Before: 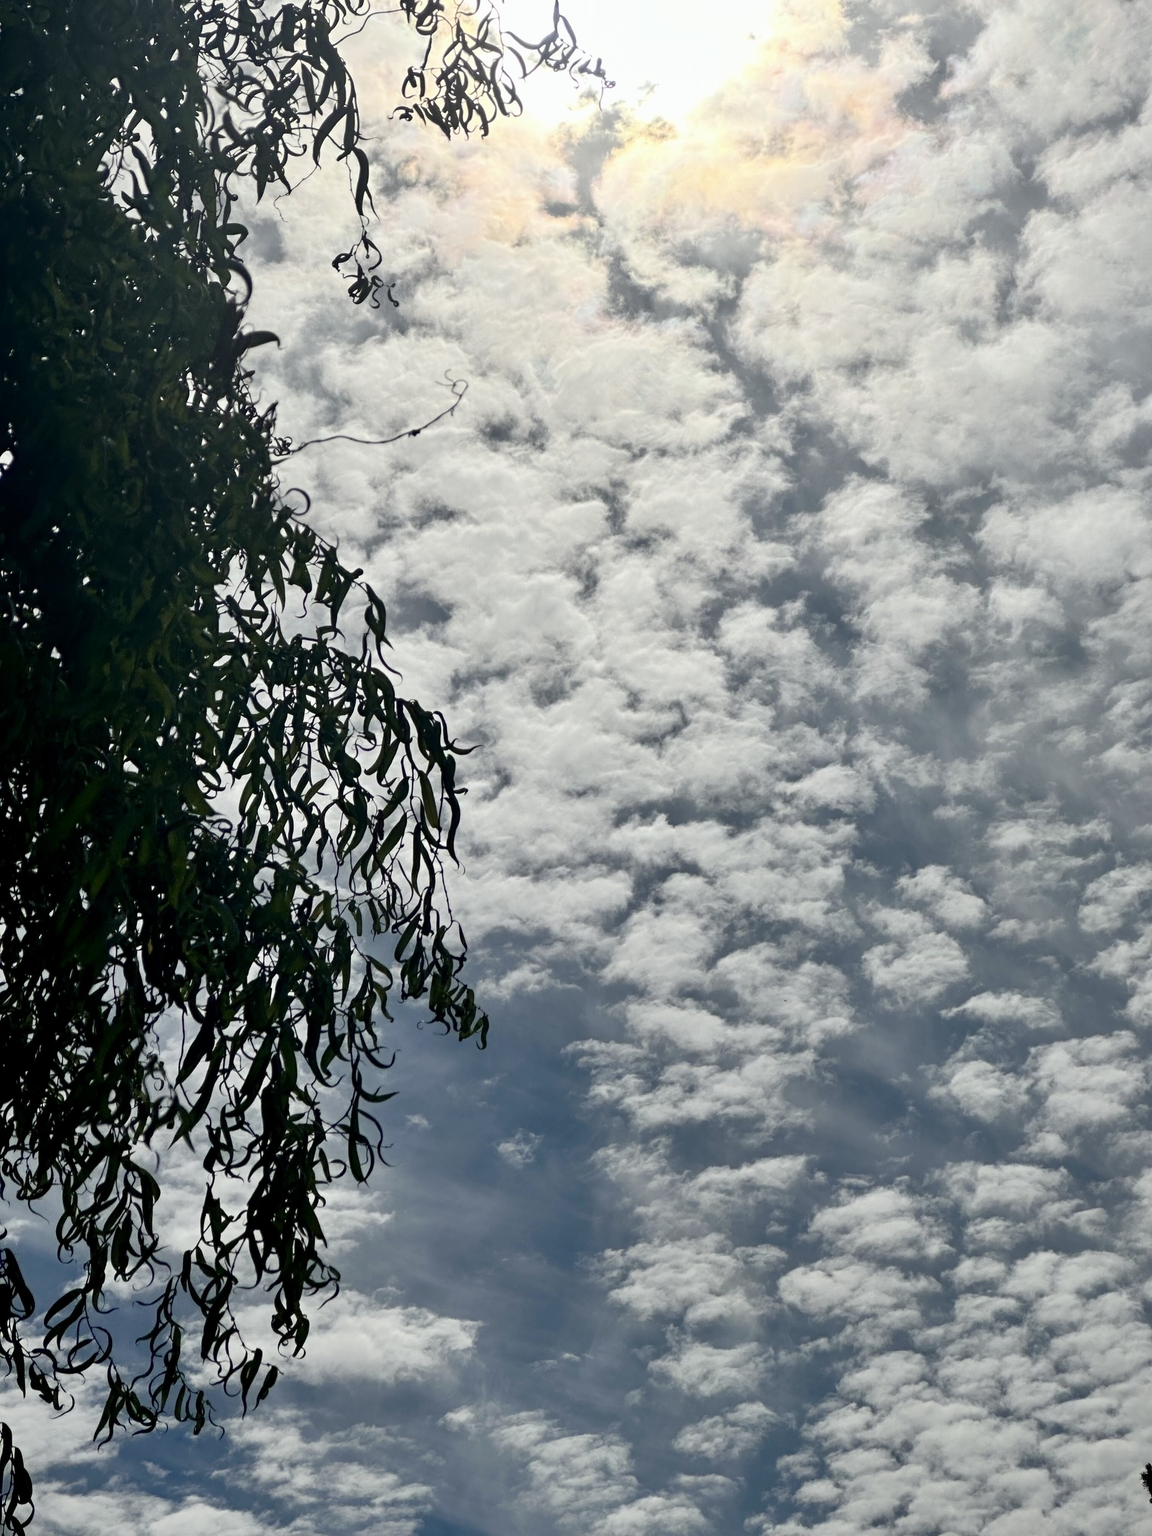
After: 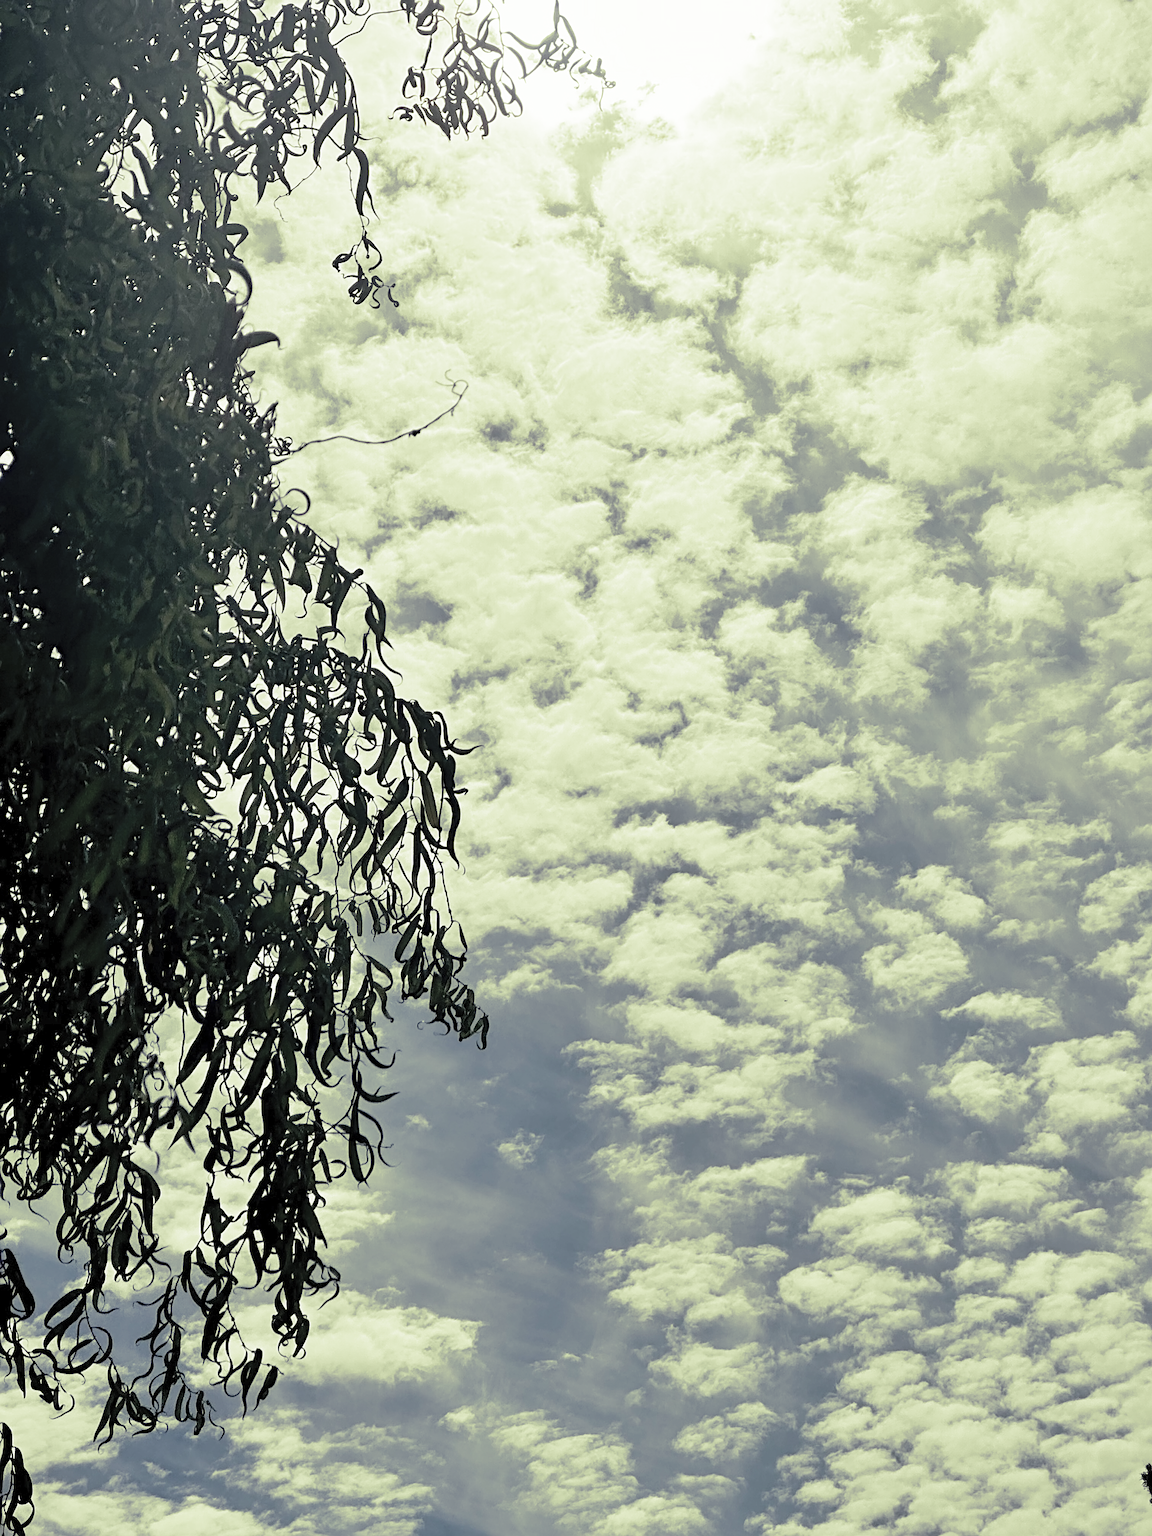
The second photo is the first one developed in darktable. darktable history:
levels: levels [0, 0.478, 1]
white balance: emerald 1
sharpen: on, module defaults
contrast brightness saturation: brightness 0.18, saturation -0.5
split-toning: shadows › hue 290.82°, shadows › saturation 0.34, highlights › saturation 0.38, balance 0, compress 50%
